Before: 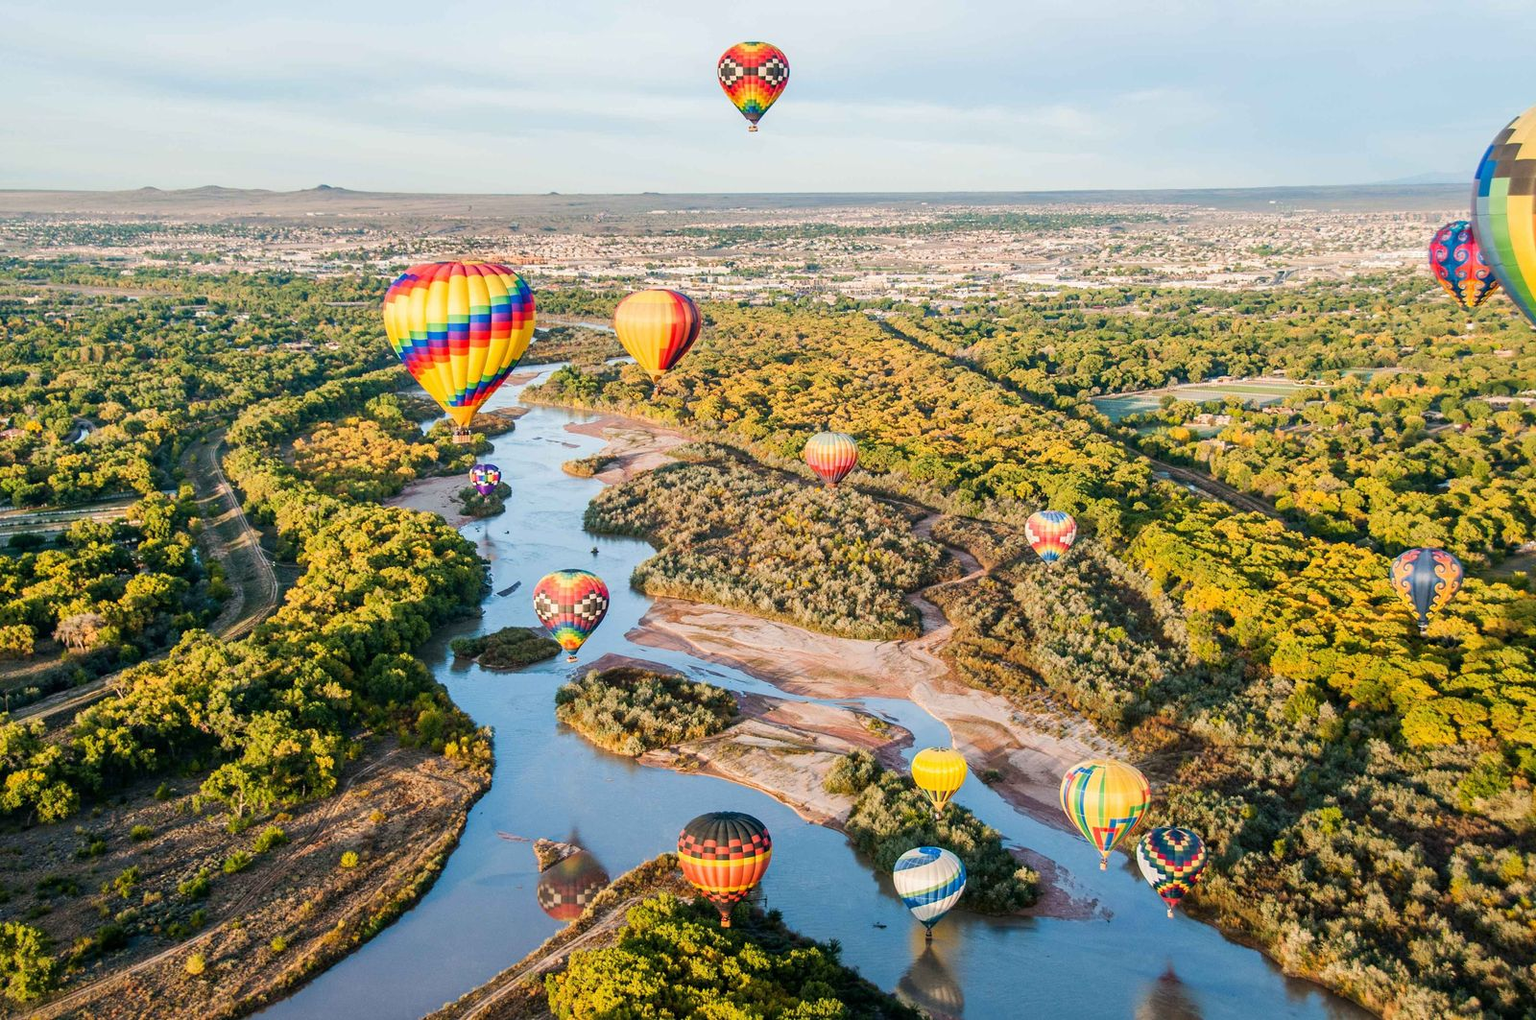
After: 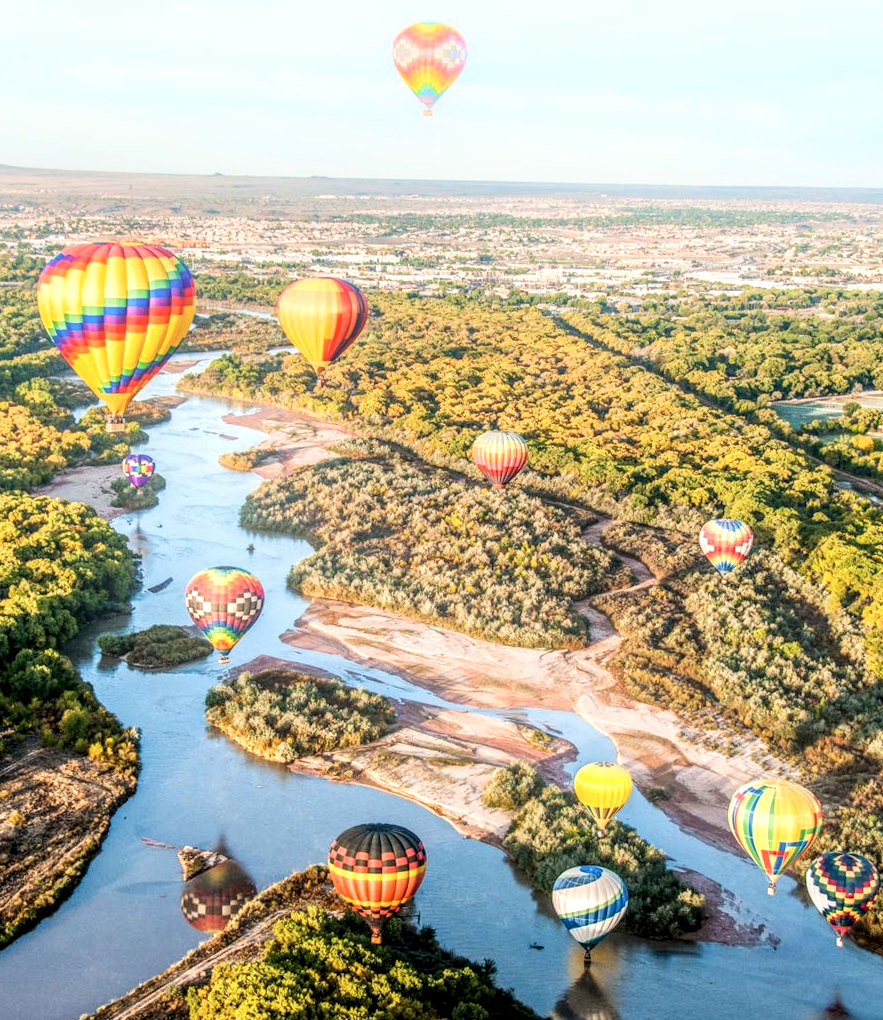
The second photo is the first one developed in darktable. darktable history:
local contrast: highlights 20%, detail 197%
bloom: on, module defaults
crop and rotate: left 22.516%, right 21.234%
rotate and perspective: rotation 1.57°, crop left 0.018, crop right 0.982, crop top 0.039, crop bottom 0.961
